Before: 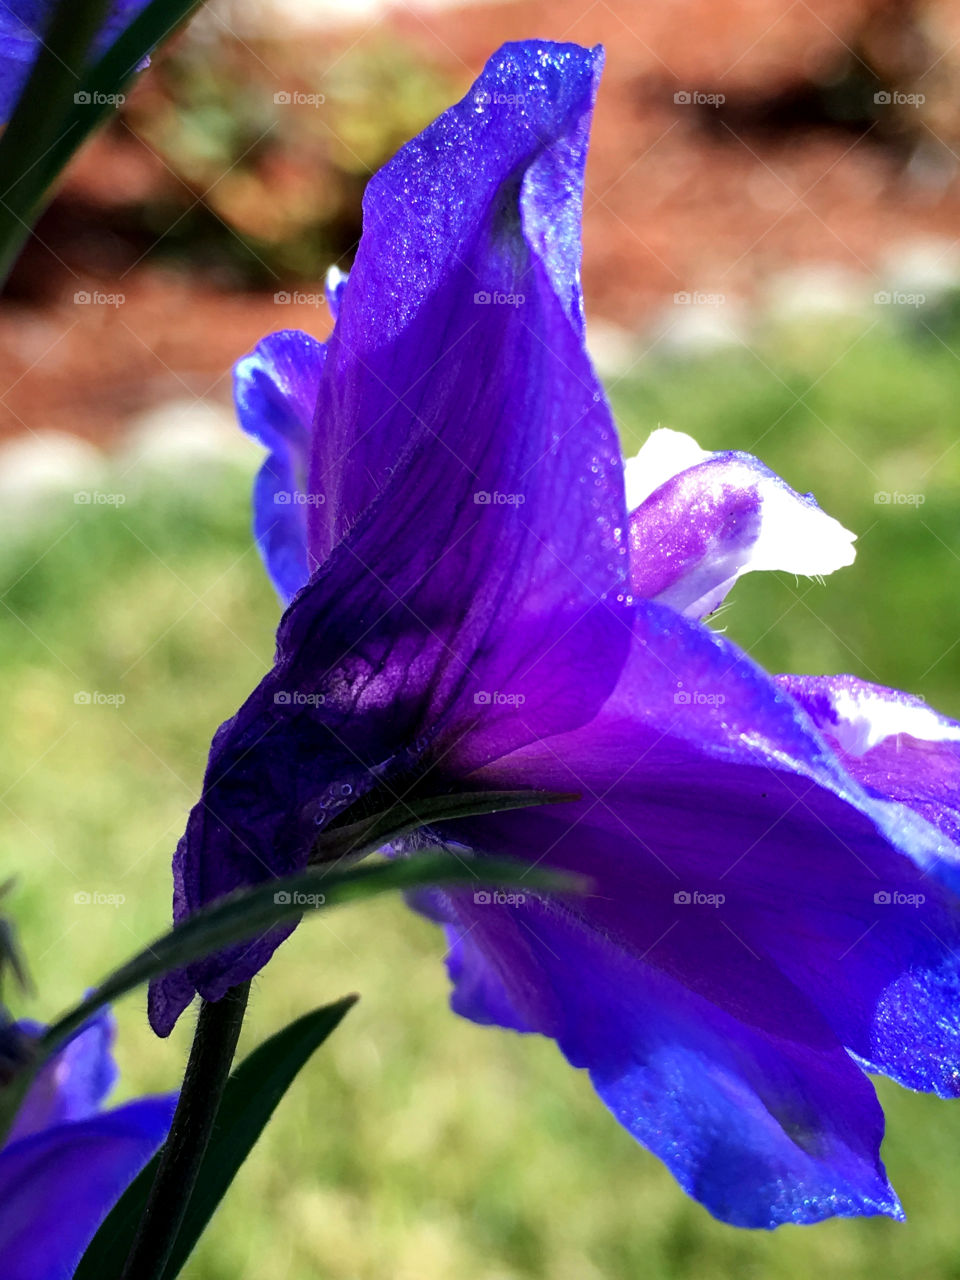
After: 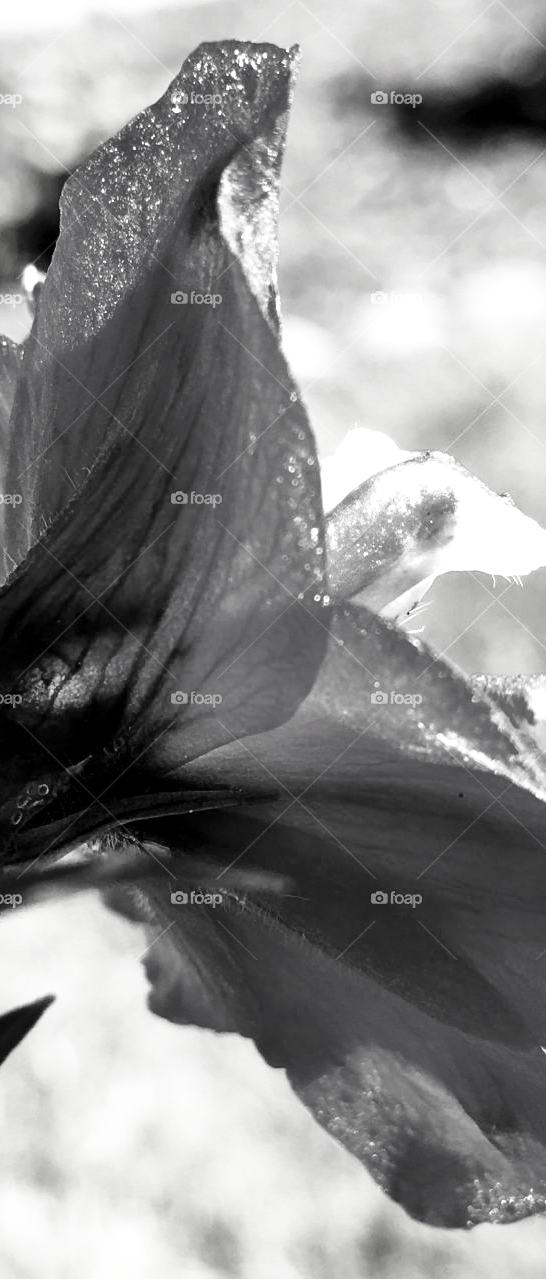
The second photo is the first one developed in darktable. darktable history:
crop: left 31.603%, top 0.016%, right 11.432%
contrast brightness saturation: saturation -0.992
local contrast: mode bilateral grid, contrast 19, coarseness 50, detail 119%, midtone range 0.2
base curve: curves: ch0 [(0, 0) (0.026, 0.03) (0.109, 0.232) (0.351, 0.748) (0.669, 0.968) (1, 1)], preserve colors none
